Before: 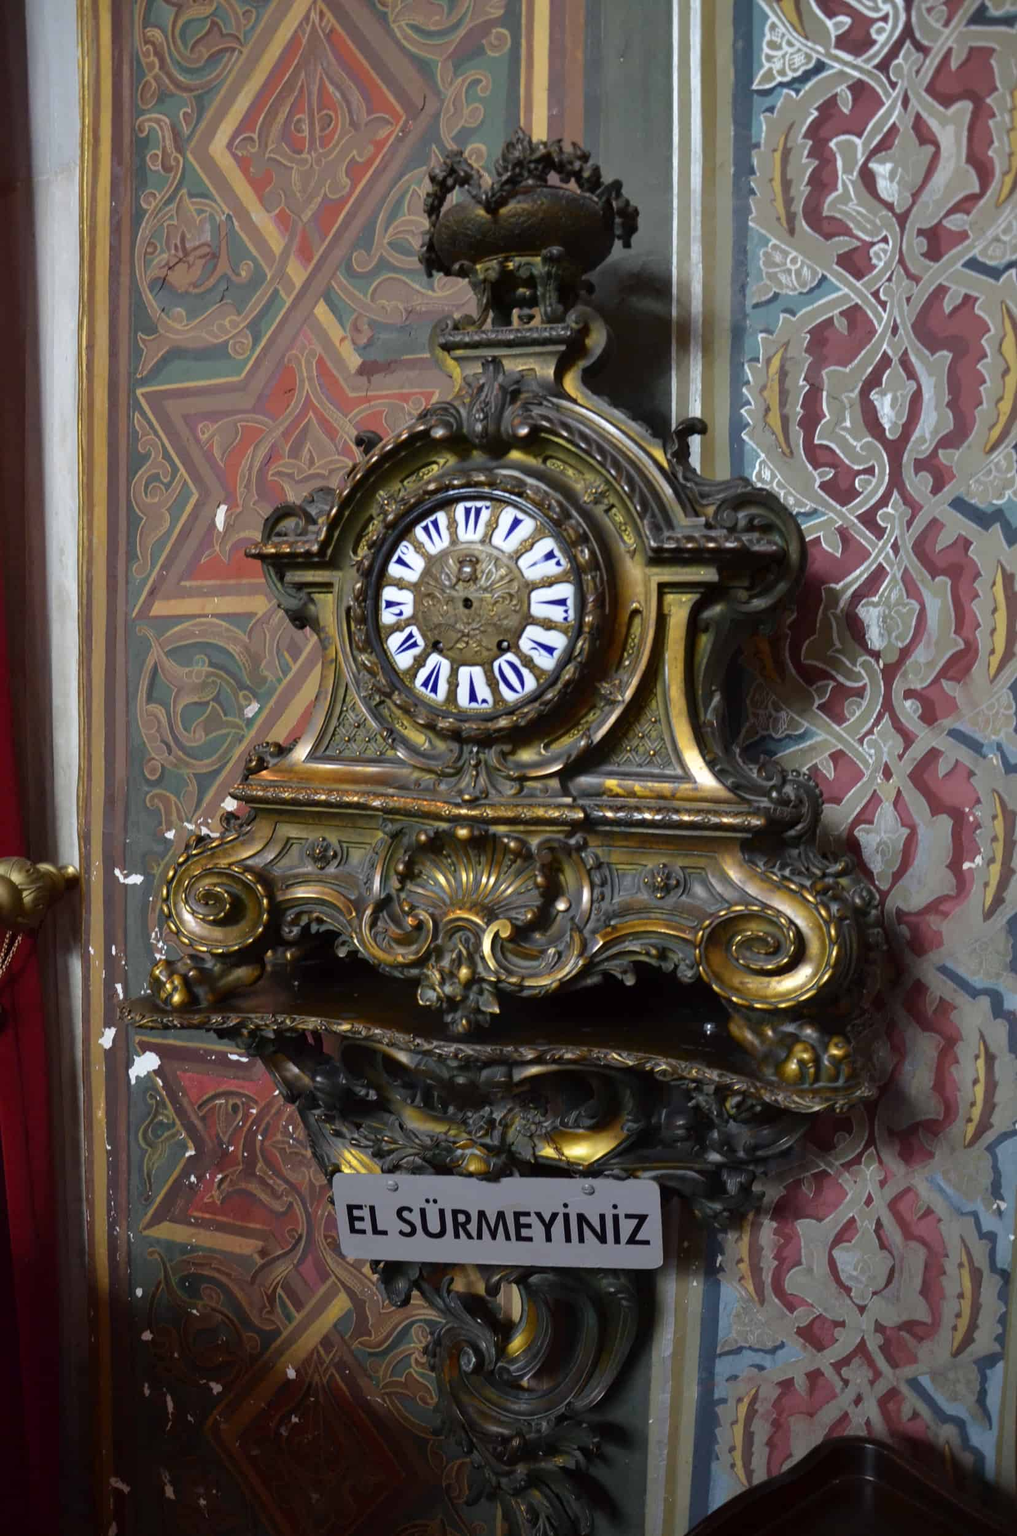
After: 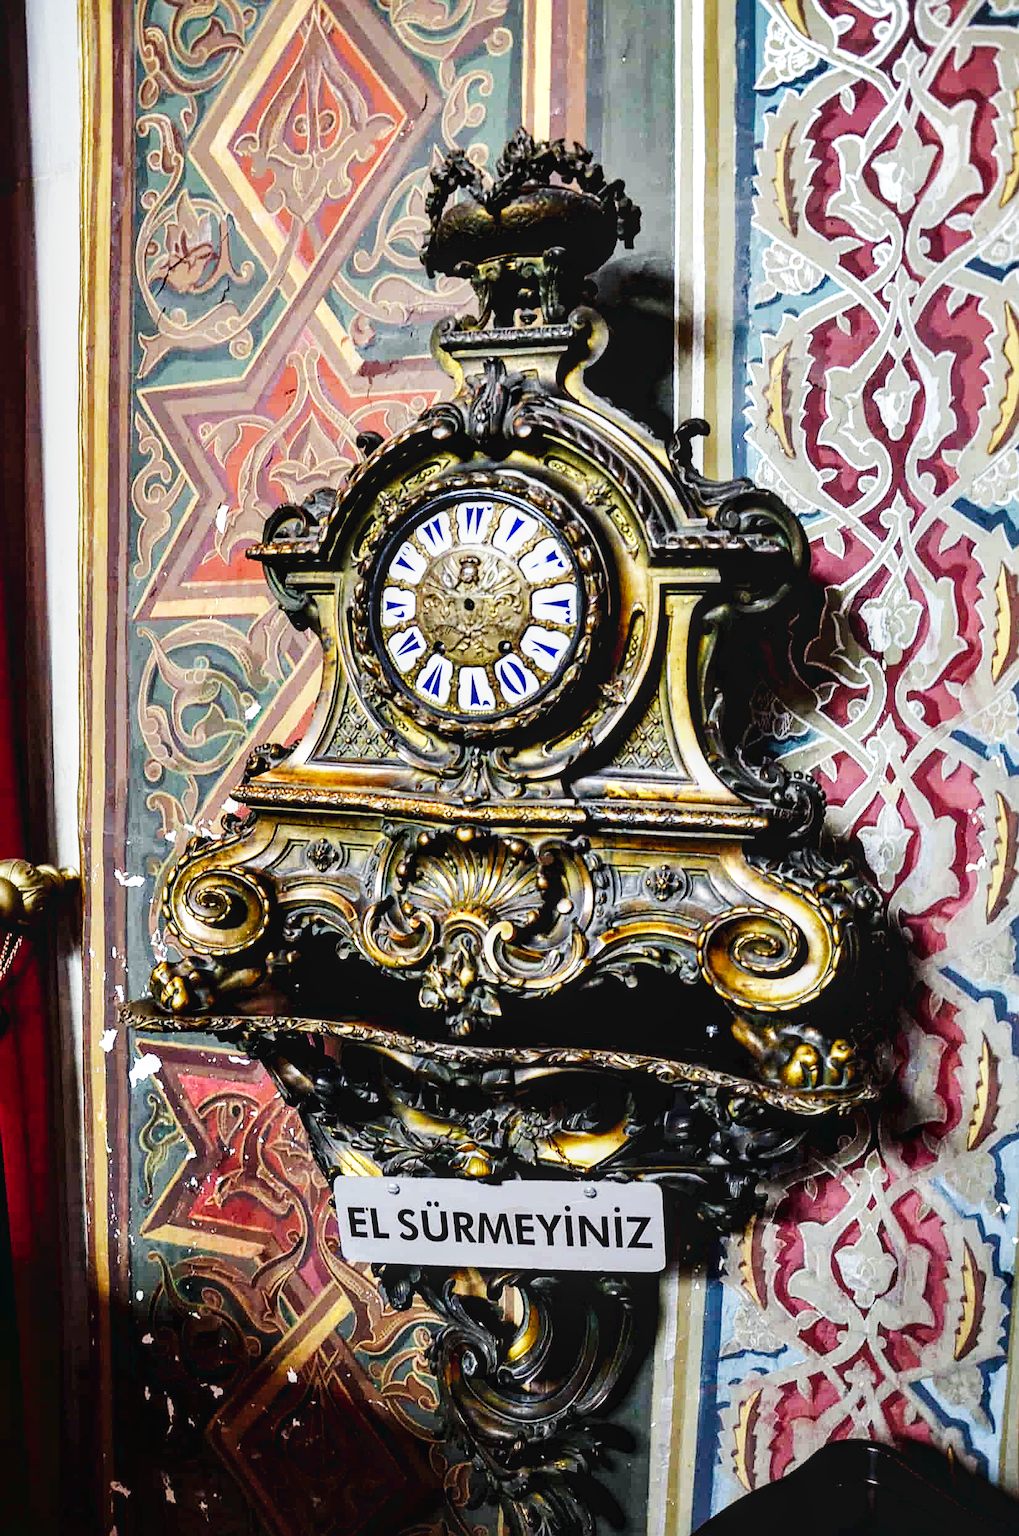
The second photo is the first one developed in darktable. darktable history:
sharpen: on, module defaults
base curve: curves: ch0 [(0, 0.003) (0.001, 0.002) (0.006, 0.004) (0.02, 0.022) (0.048, 0.086) (0.094, 0.234) (0.162, 0.431) (0.258, 0.629) (0.385, 0.8) (0.548, 0.918) (0.751, 0.988) (1, 1)], preserve colors none
local contrast: on, module defaults
contrast equalizer: octaves 7, y [[0.6 ×6], [0.55 ×6], [0 ×6], [0 ×6], [0 ×6]]
crop: top 0.059%, bottom 0.195%
